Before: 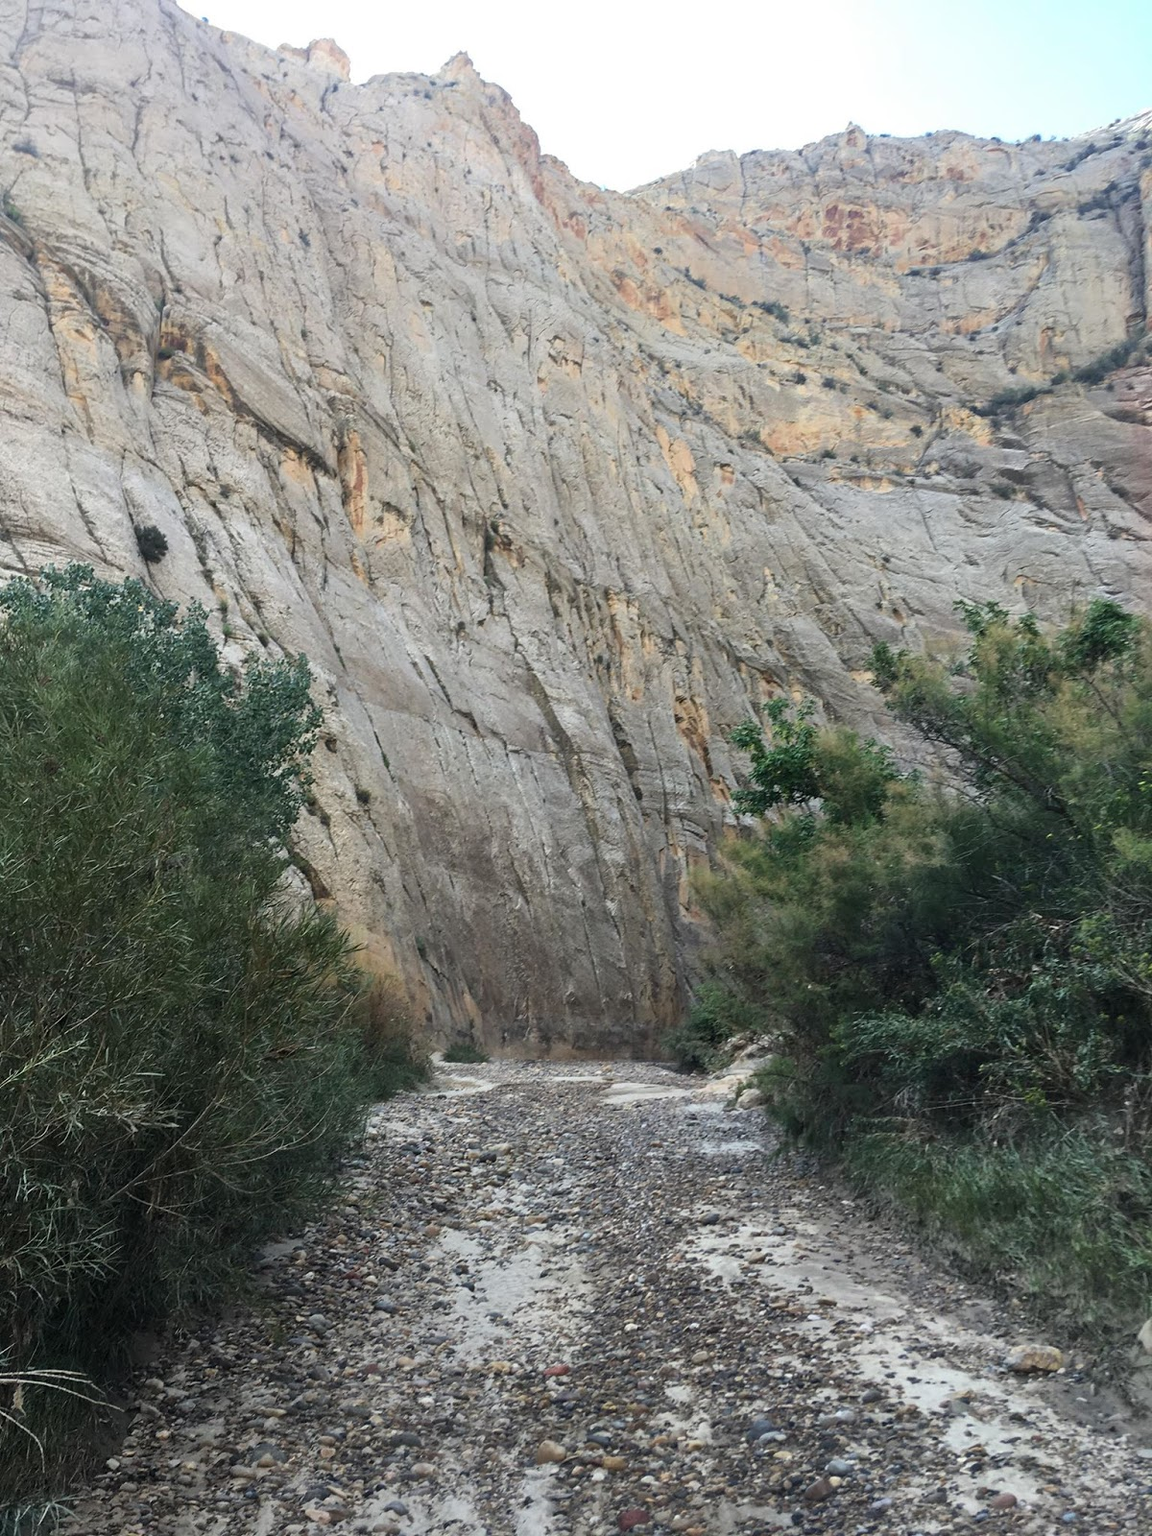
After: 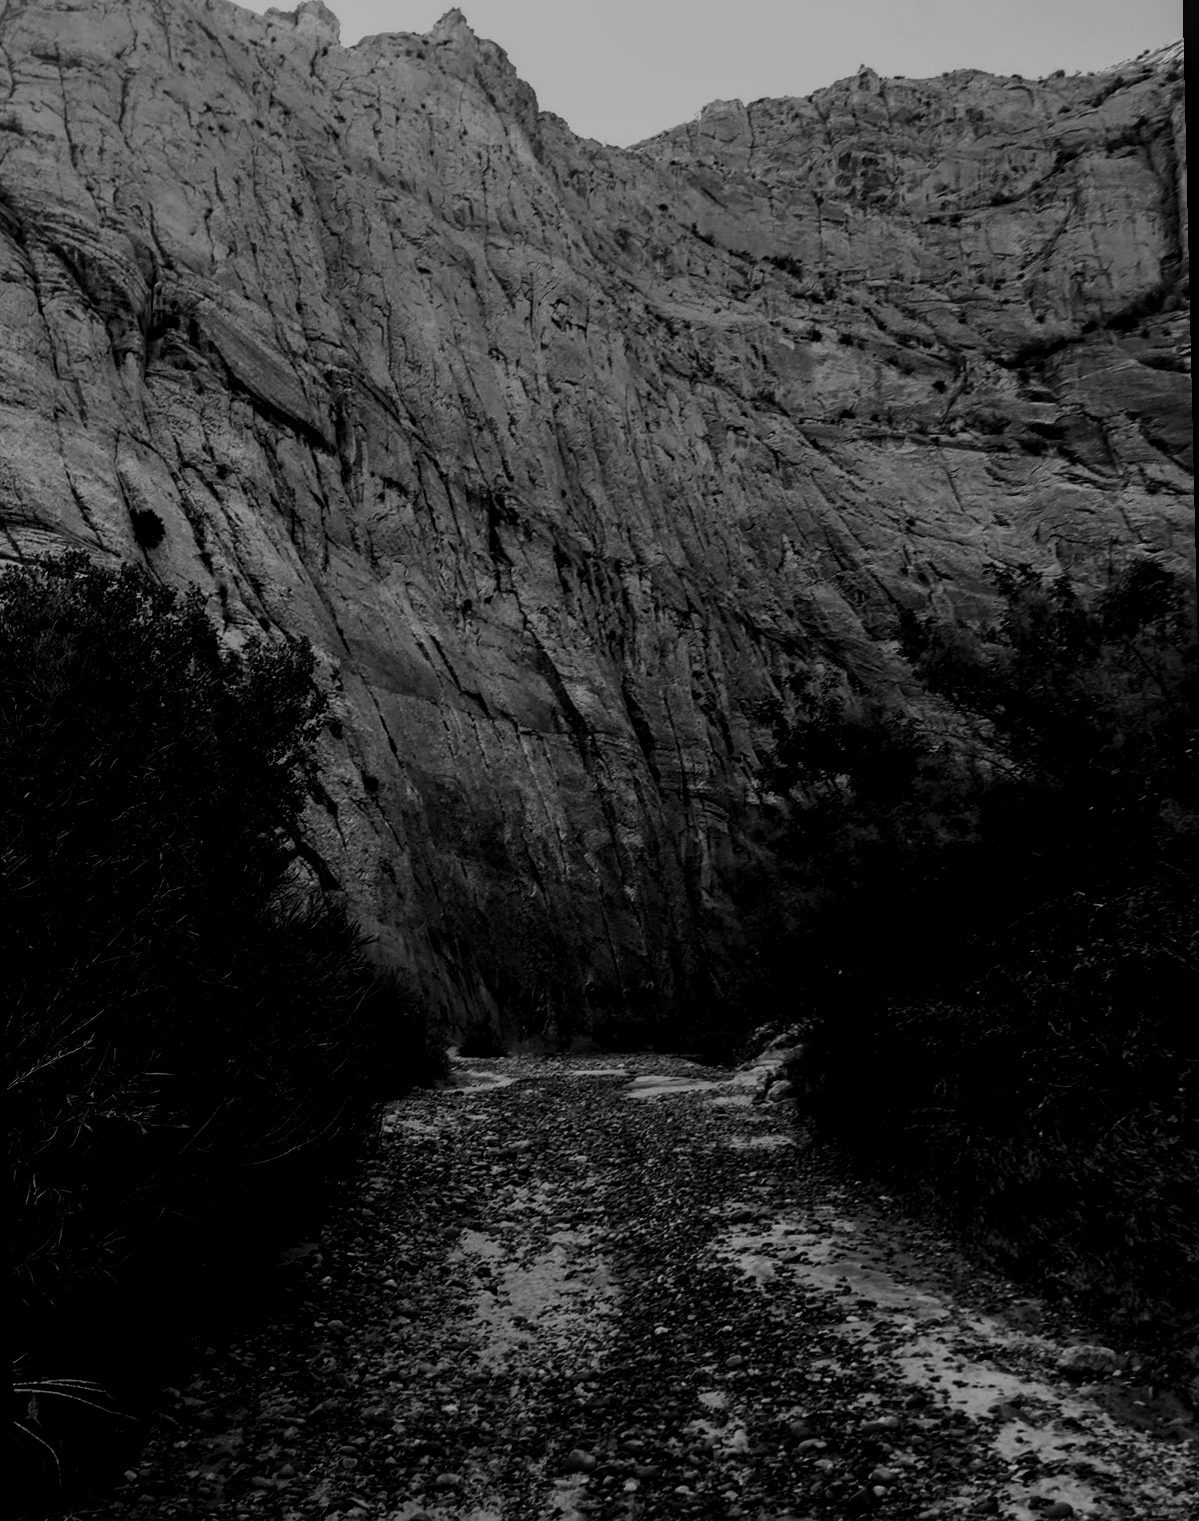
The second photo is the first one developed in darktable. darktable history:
contrast brightness saturation: contrast 0.02, brightness -1, saturation -1
exposure: exposure -0.01 EV, compensate highlight preservation false
color calibration: output gray [0.21, 0.42, 0.37, 0], gray › normalize channels true, illuminant same as pipeline (D50), adaptation XYZ, x 0.346, y 0.359, gamut compression 0
filmic rgb: black relative exposure -5 EV, hardness 2.88, contrast 1.3
local contrast: on, module defaults
rotate and perspective: rotation -1.32°, lens shift (horizontal) -0.031, crop left 0.015, crop right 0.985, crop top 0.047, crop bottom 0.982
